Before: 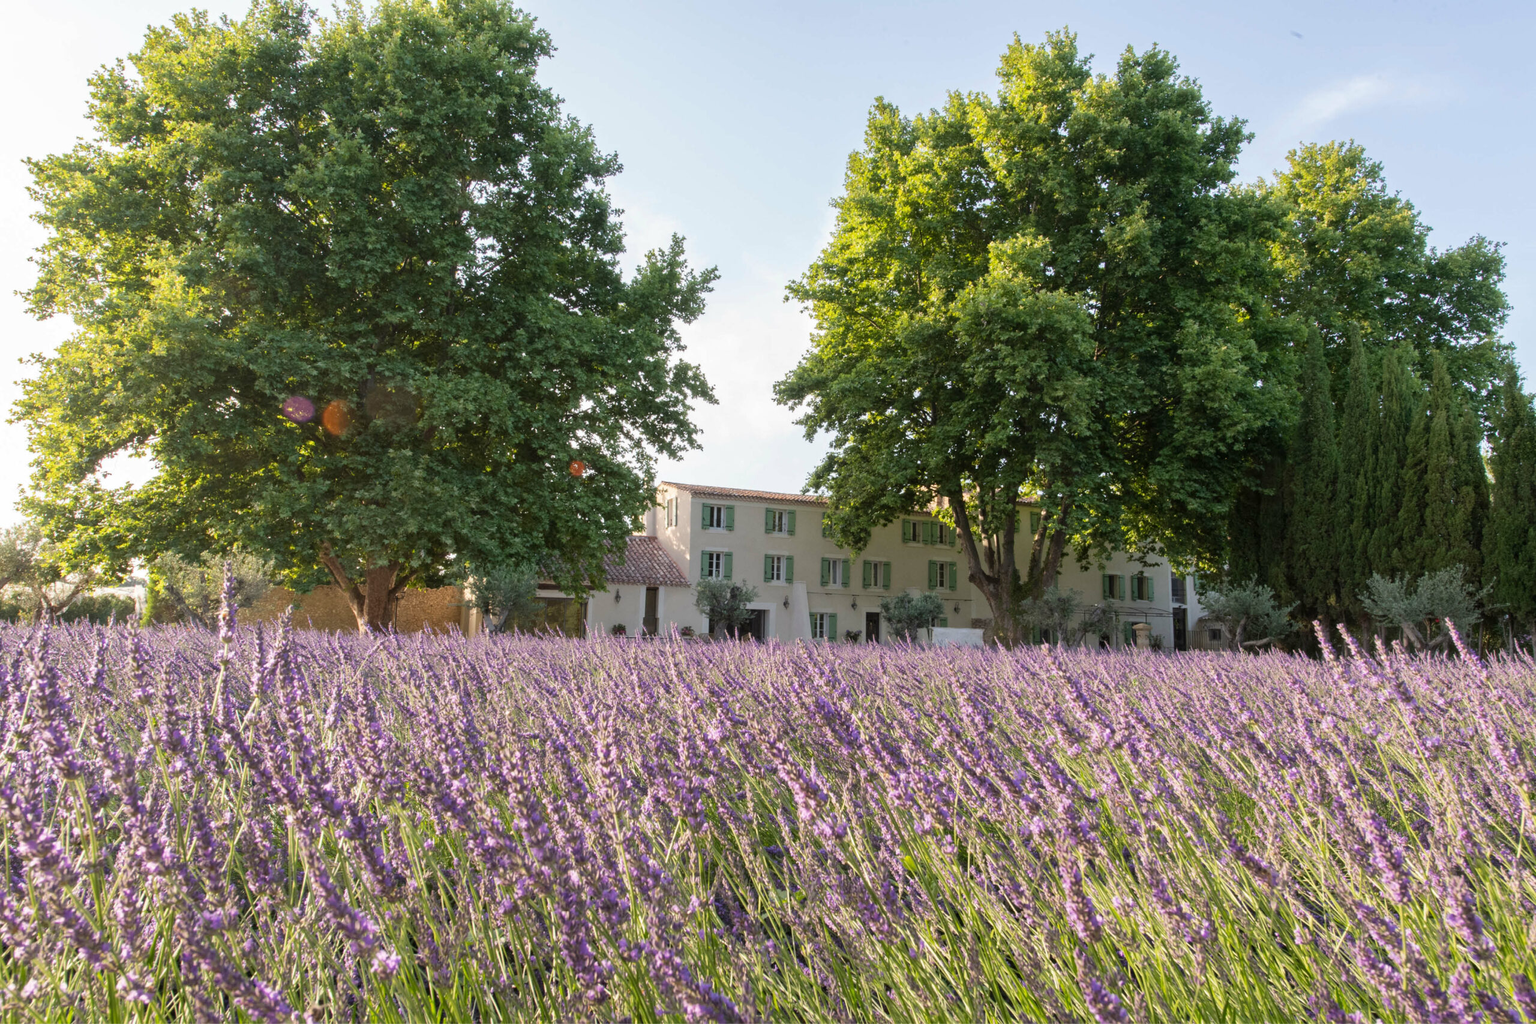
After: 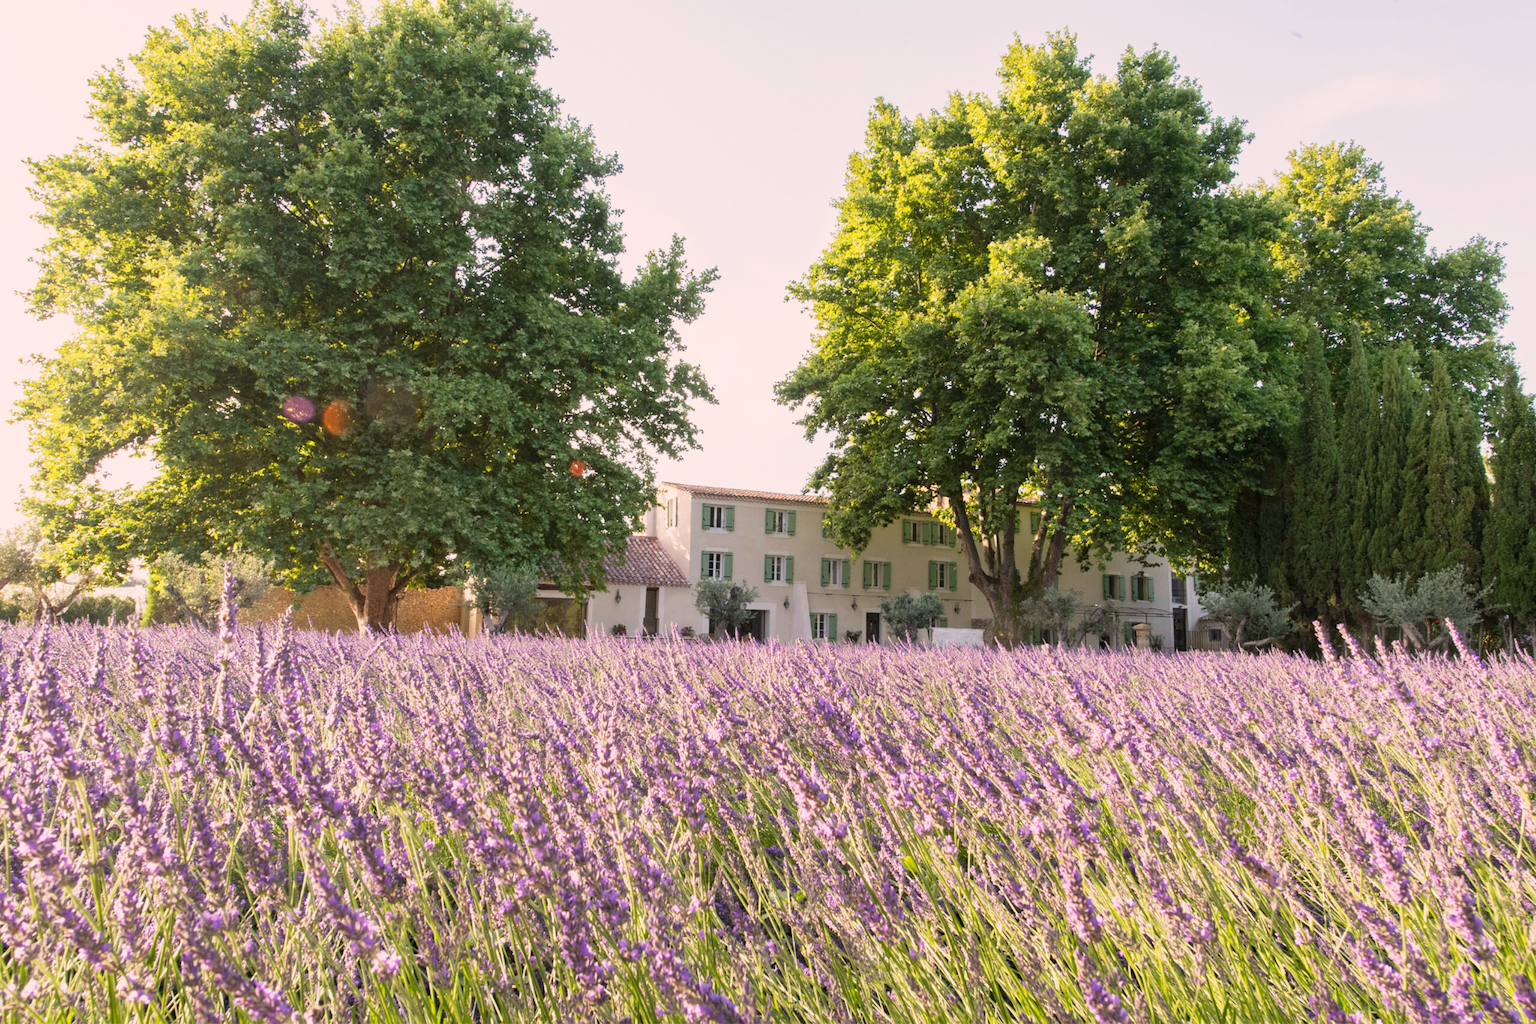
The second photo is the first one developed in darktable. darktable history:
color correction: highlights a* 7.35, highlights b* 4.03
base curve: curves: ch0 [(0, 0) (0.088, 0.125) (0.176, 0.251) (0.354, 0.501) (0.613, 0.749) (1, 0.877)], preserve colors none
